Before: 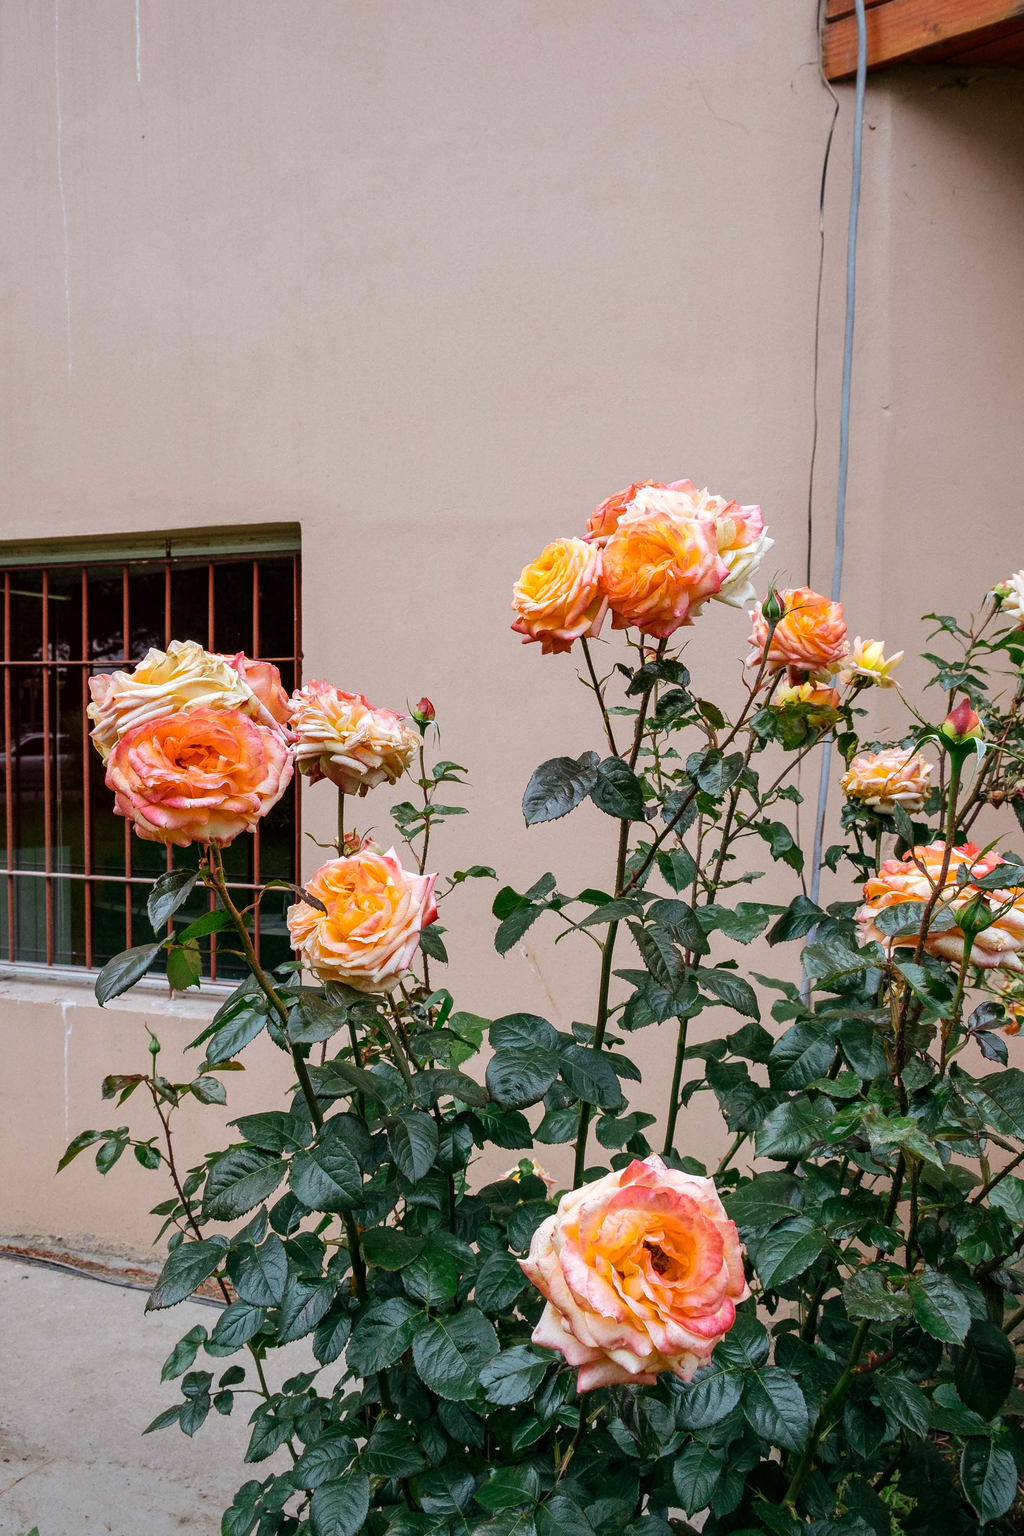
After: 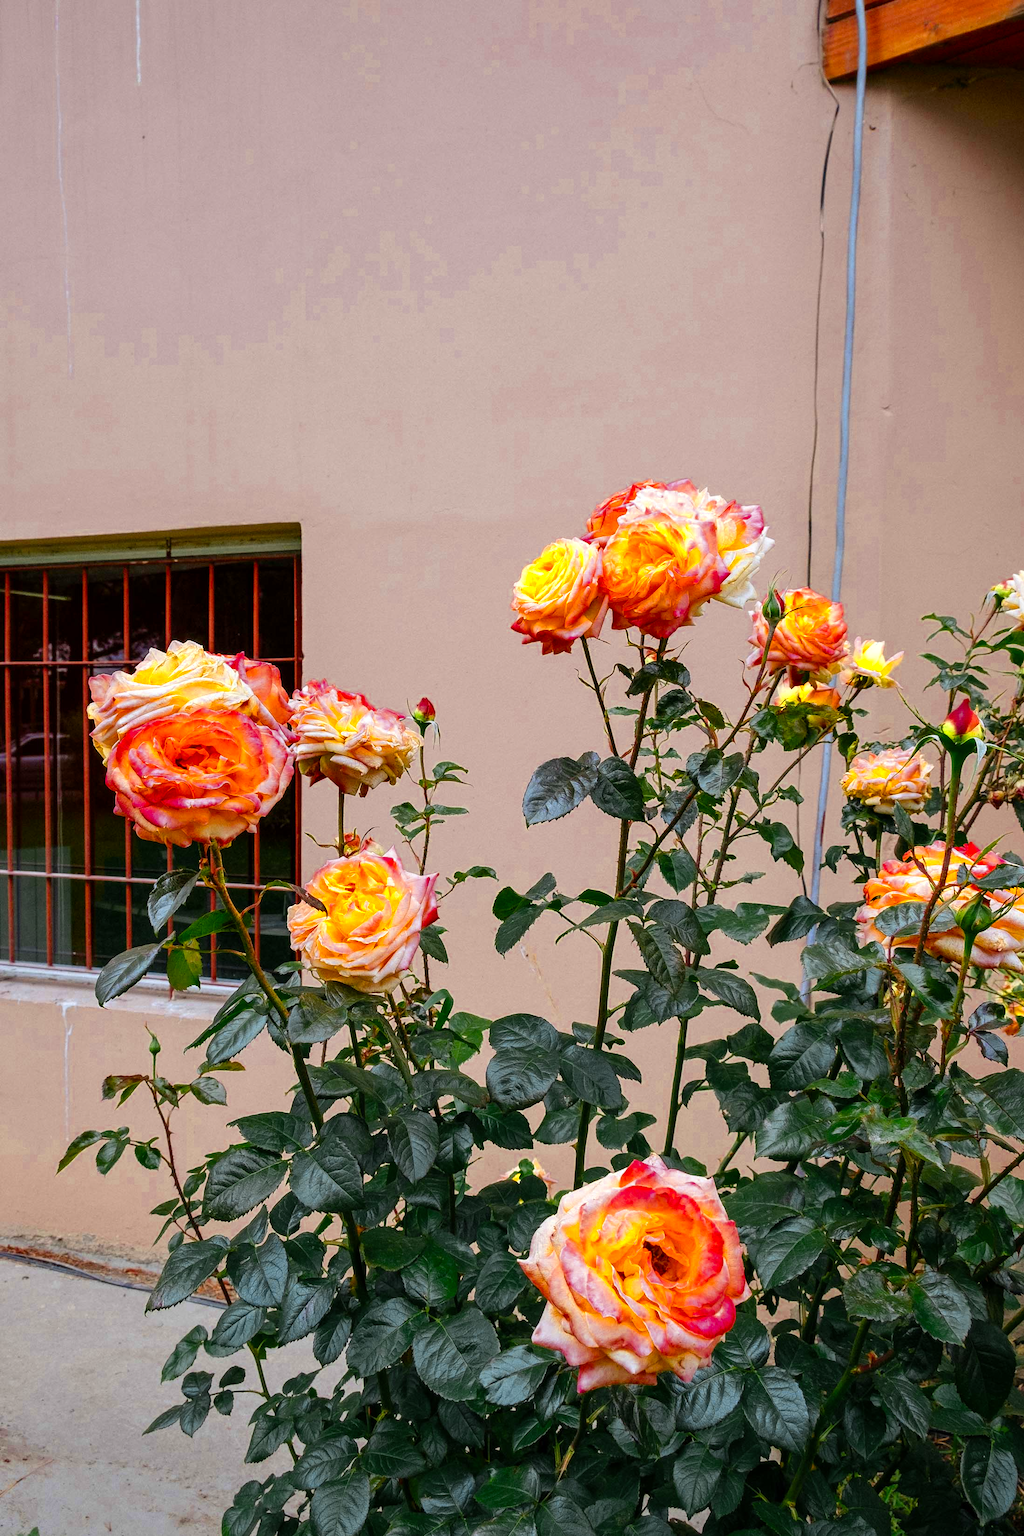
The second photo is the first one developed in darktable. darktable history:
color balance rgb: perceptual saturation grading › global saturation 20%, global vibrance 20%
color zones: curves: ch0 [(0.004, 0.305) (0.261, 0.623) (0.389, 0.399) (0.708, 0.571) (0.947, 0.34)]; ch1 [(0.025, 0.645) (0.229, 0.584) (0.326, 0.551) (0.484, 0.262) (0.757, 0.643)]
